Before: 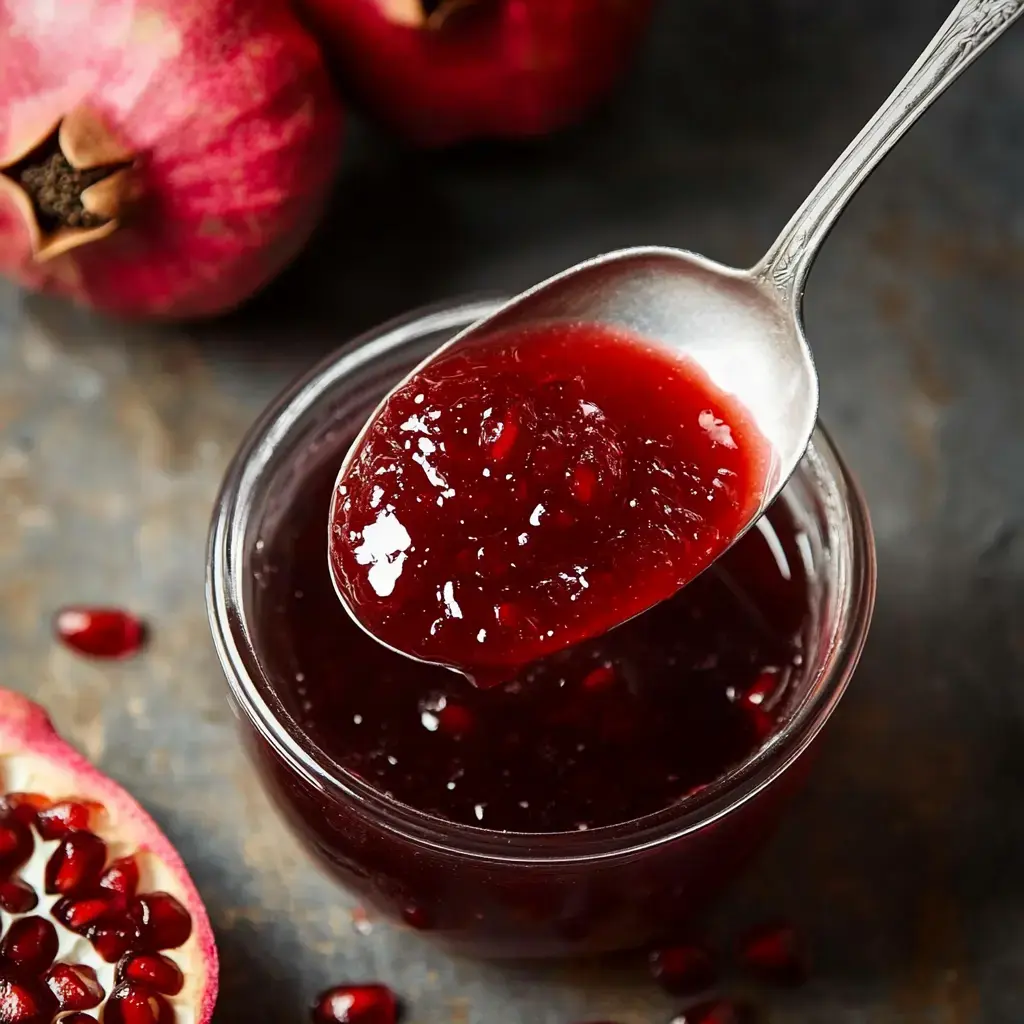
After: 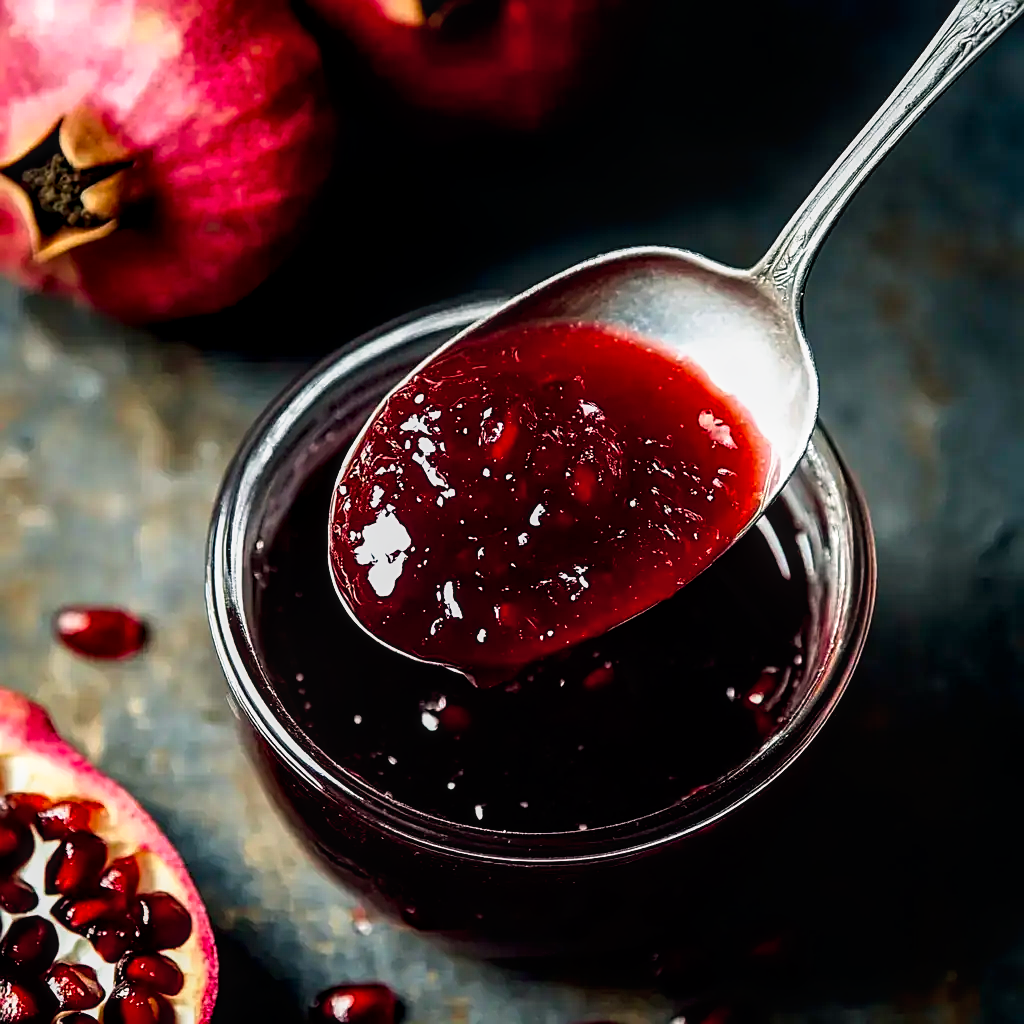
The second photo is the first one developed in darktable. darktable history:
color balance rgb: shadows lift › chroma 1.047%, shadows lift › hue 217.37°, power › luminance -7.695%, power › chroma 1.089%, power › hue 216.16°, global offset › chroma 0.052%, global offset › hue 253.22°, perceptual saturation grading › global saturation 19.436%, global vibrance 9.594%
sharpen: radius 1.942
tone curve: curves: ch0 [(0, 0) (0.003, 0) (0.011, 0.001) (0.025, 0.003) (0.044, 0.004) (0.069, 0.007) (0.1, 0.01) (0.136, 0.033) (0.177, 0.082) (0.224, 0.141) (0.277, 0.208) (0.335, 0.282) (0.399, 0.363) (0.468, 0.451) (0.543, 0.545) (0.623, 0.647) (0.709, 0.756) (0.801, 0.87) (0.898, 0.972) (1, 1)], preserve colors none
local contrast: on, module defaults
